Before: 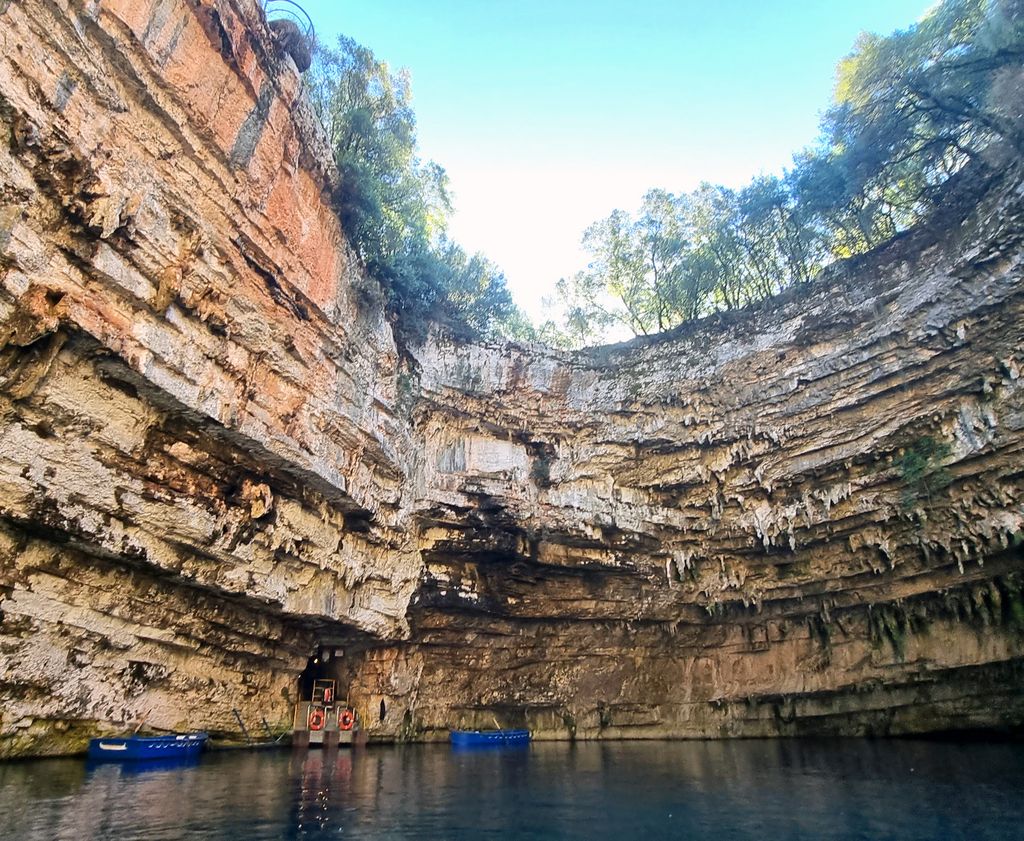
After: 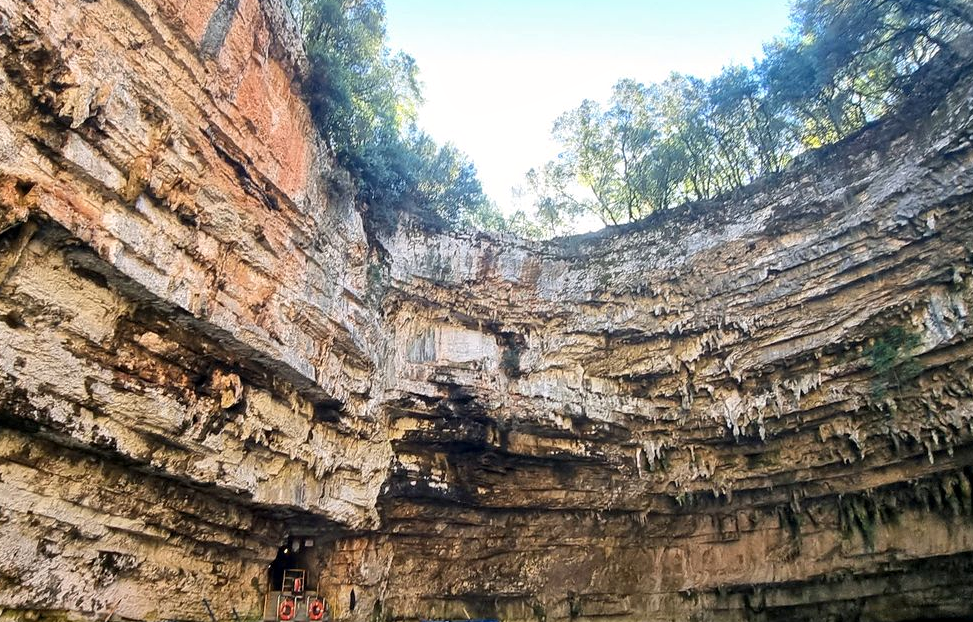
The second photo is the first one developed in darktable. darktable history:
white balance: emerald 1
crop and rotate: left 2.991%, top 13.302%, right 1.981%, bottom 12.636%
local contrast: highlights 100%, shadows 100%, detail 120%, midtone range 0.2
